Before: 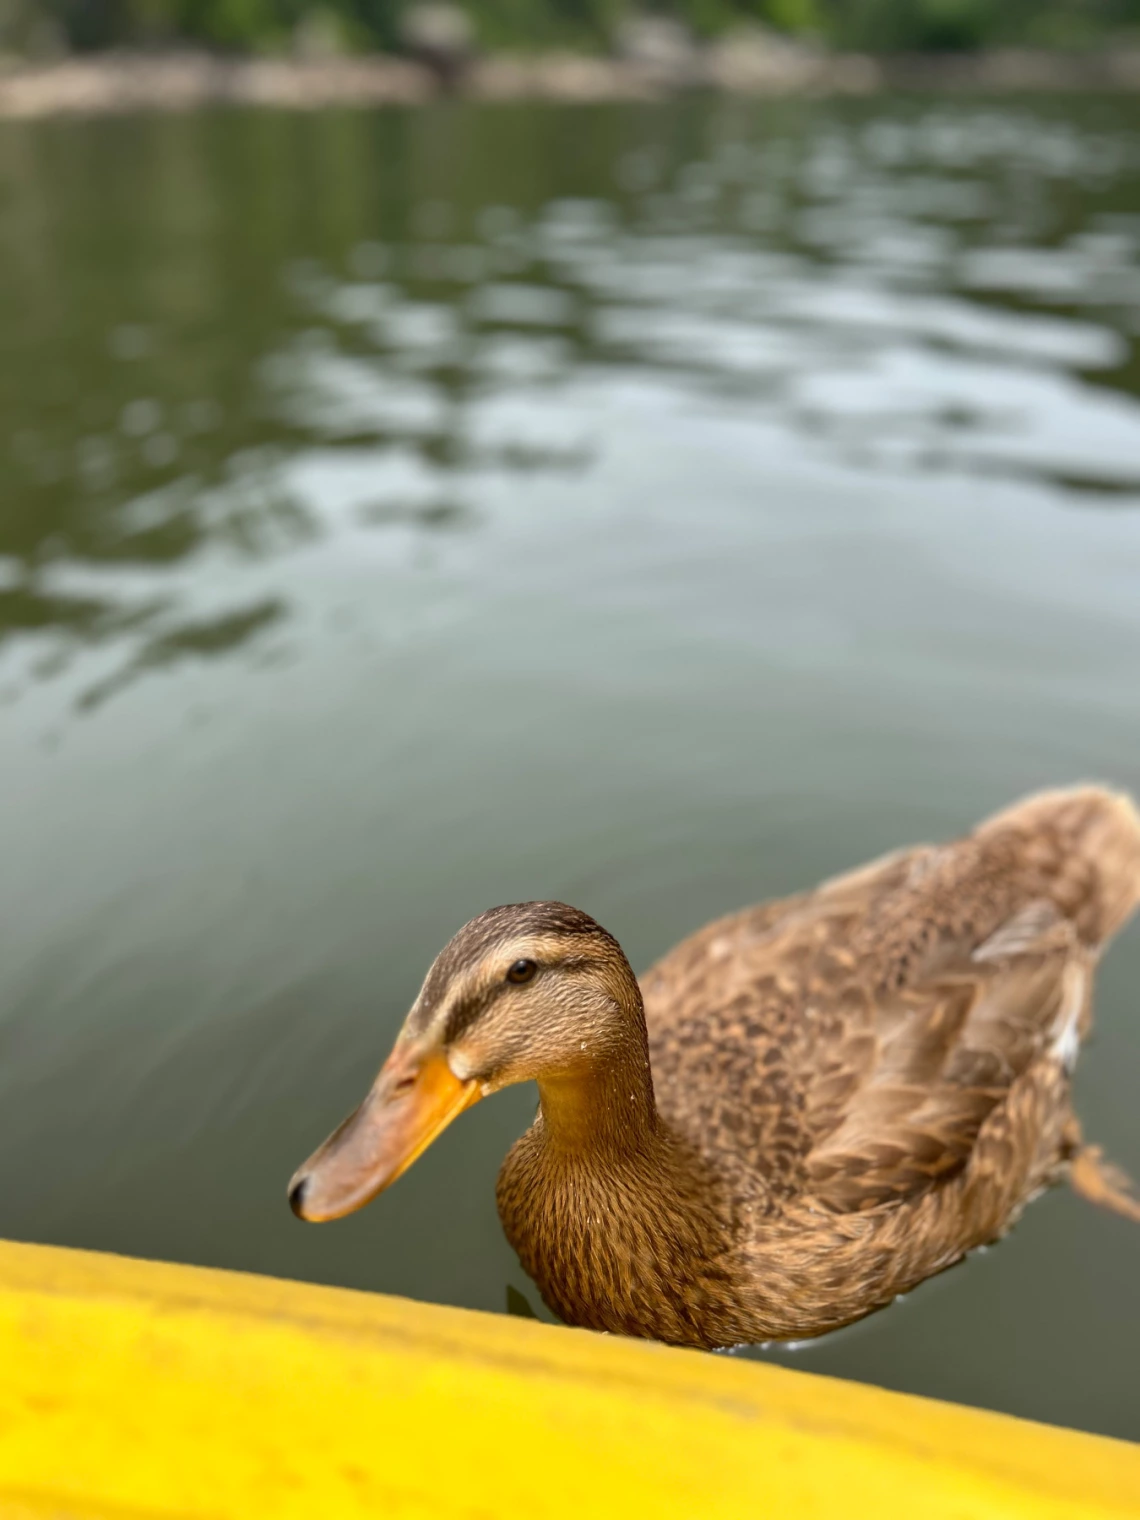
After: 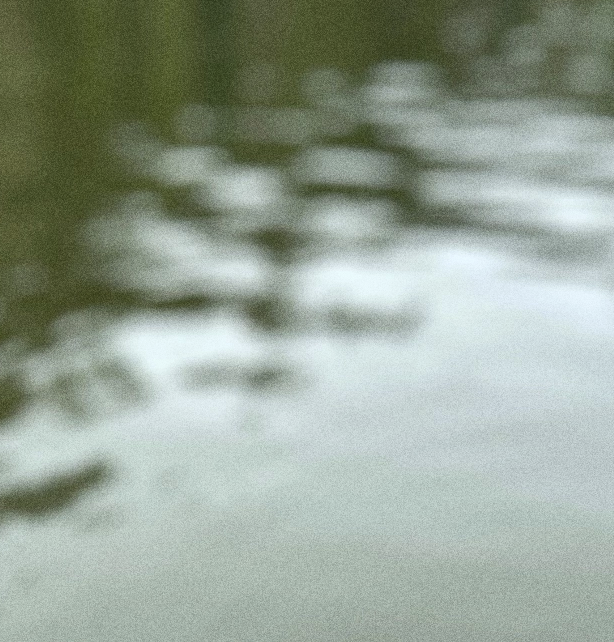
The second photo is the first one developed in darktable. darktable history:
sharpen: on, module defaults
grain: coarseness 0.09 ISO, strength 40%
crop: left 15.306%, top 9.065%, right 30.789%, bottom 48.638%
tone equalizer: -8 EV -0.417 EV, -7 EV -0.389 EV, -6 EV -0.333 EV, -5 EV -0.222 EV, -3 EV 0.222 EV, -2 EV 0.333 EV, -1 EV 0.389 EV, +0 EV 0.417 EV, edges refinement/feathering 500, mask exposure compensation -1.57 EV, preserve details no
